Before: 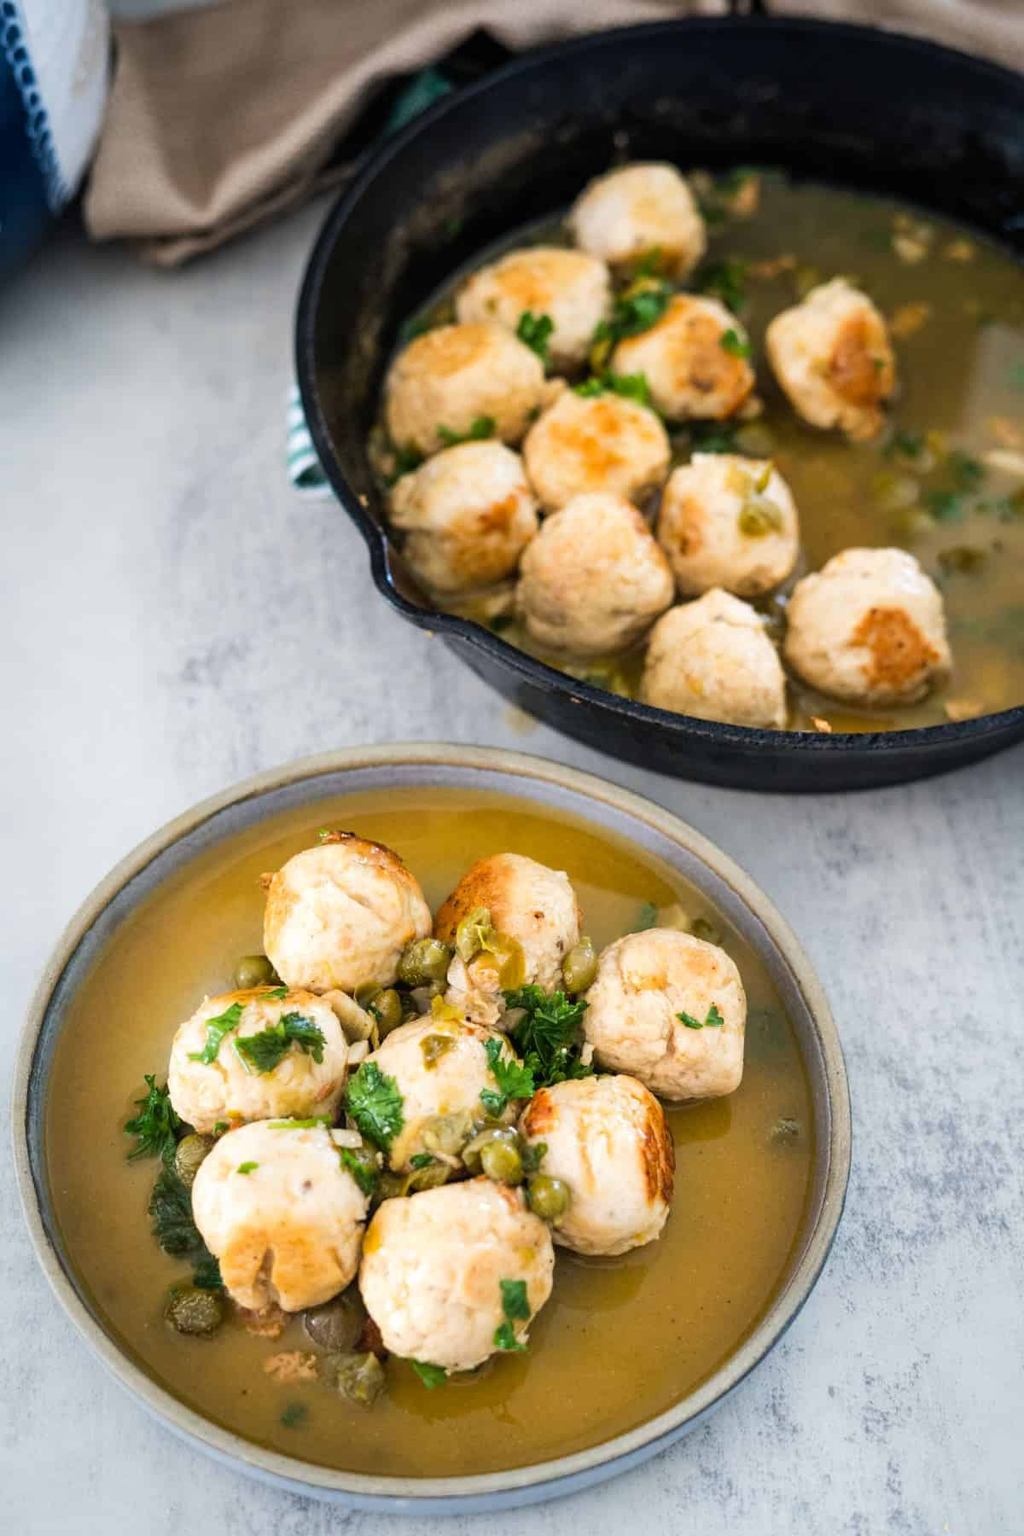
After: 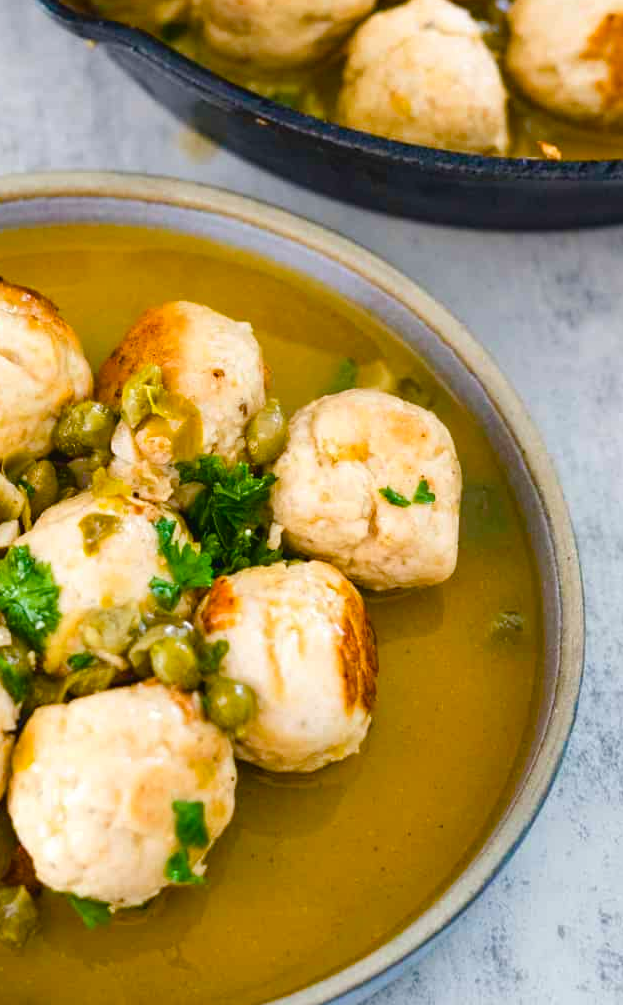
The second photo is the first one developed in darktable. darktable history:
color balance rgb: global offset › luminance 0.266%, linear chroma grading › global chroma 14.877%, perceptual saturation grading › global saturation 20%, perceptual saturation grading › highlights -25.138%, perceptual saturation grading › shadows 50.103%, global vibrance 20%
crop: left 34.491%, top 38.875%, right 13.589%, bottom 5.288%
